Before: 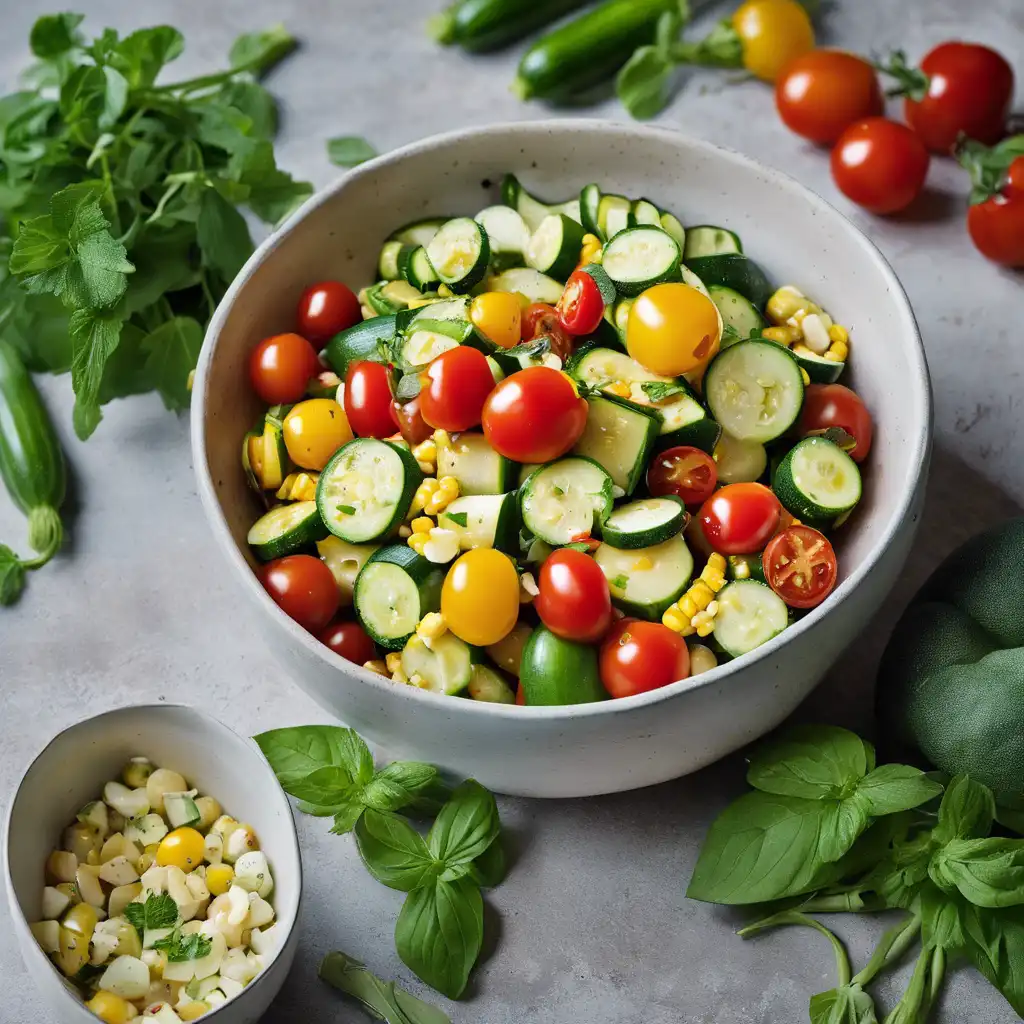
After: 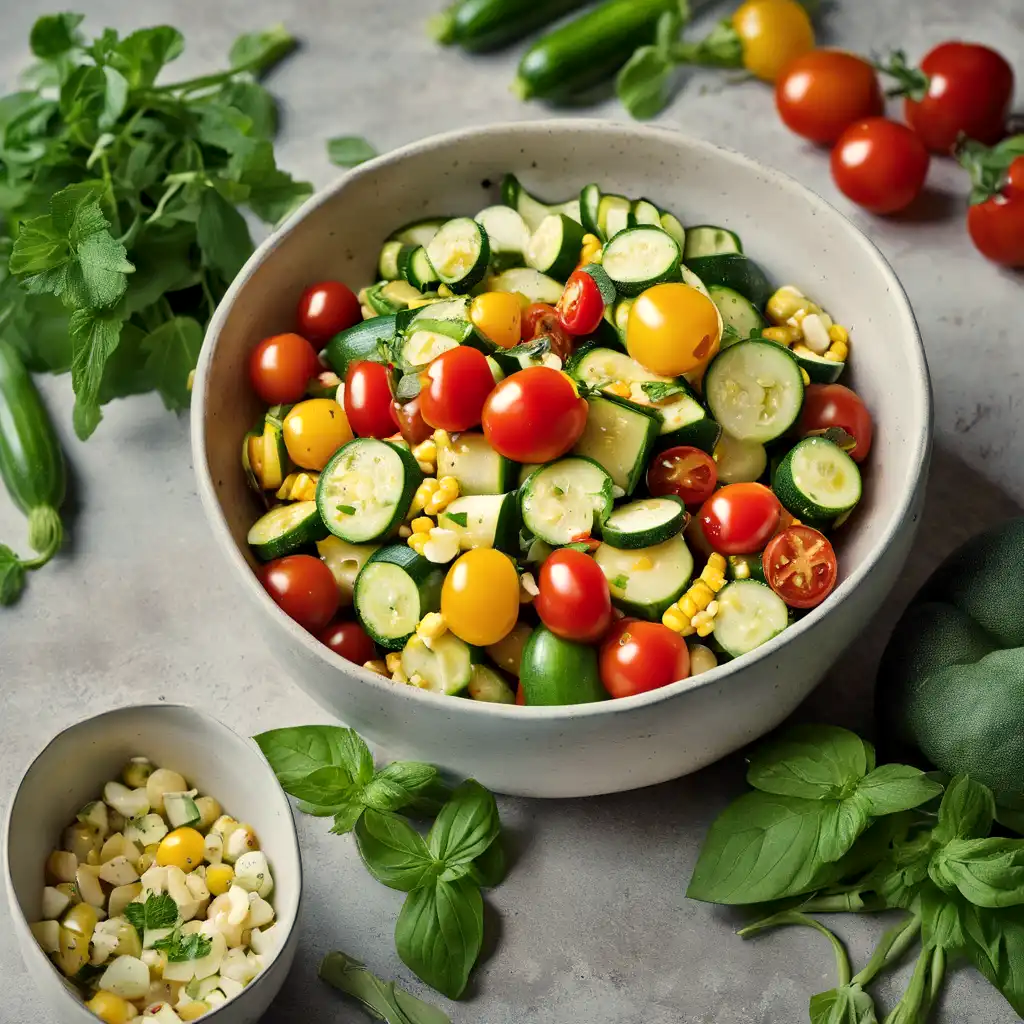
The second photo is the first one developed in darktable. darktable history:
white balance: red 1.029, blue 0.92
local contrast: mode bilateral grid, contrast 20, coarseness 50, detail 120%, midtone range 0.2
